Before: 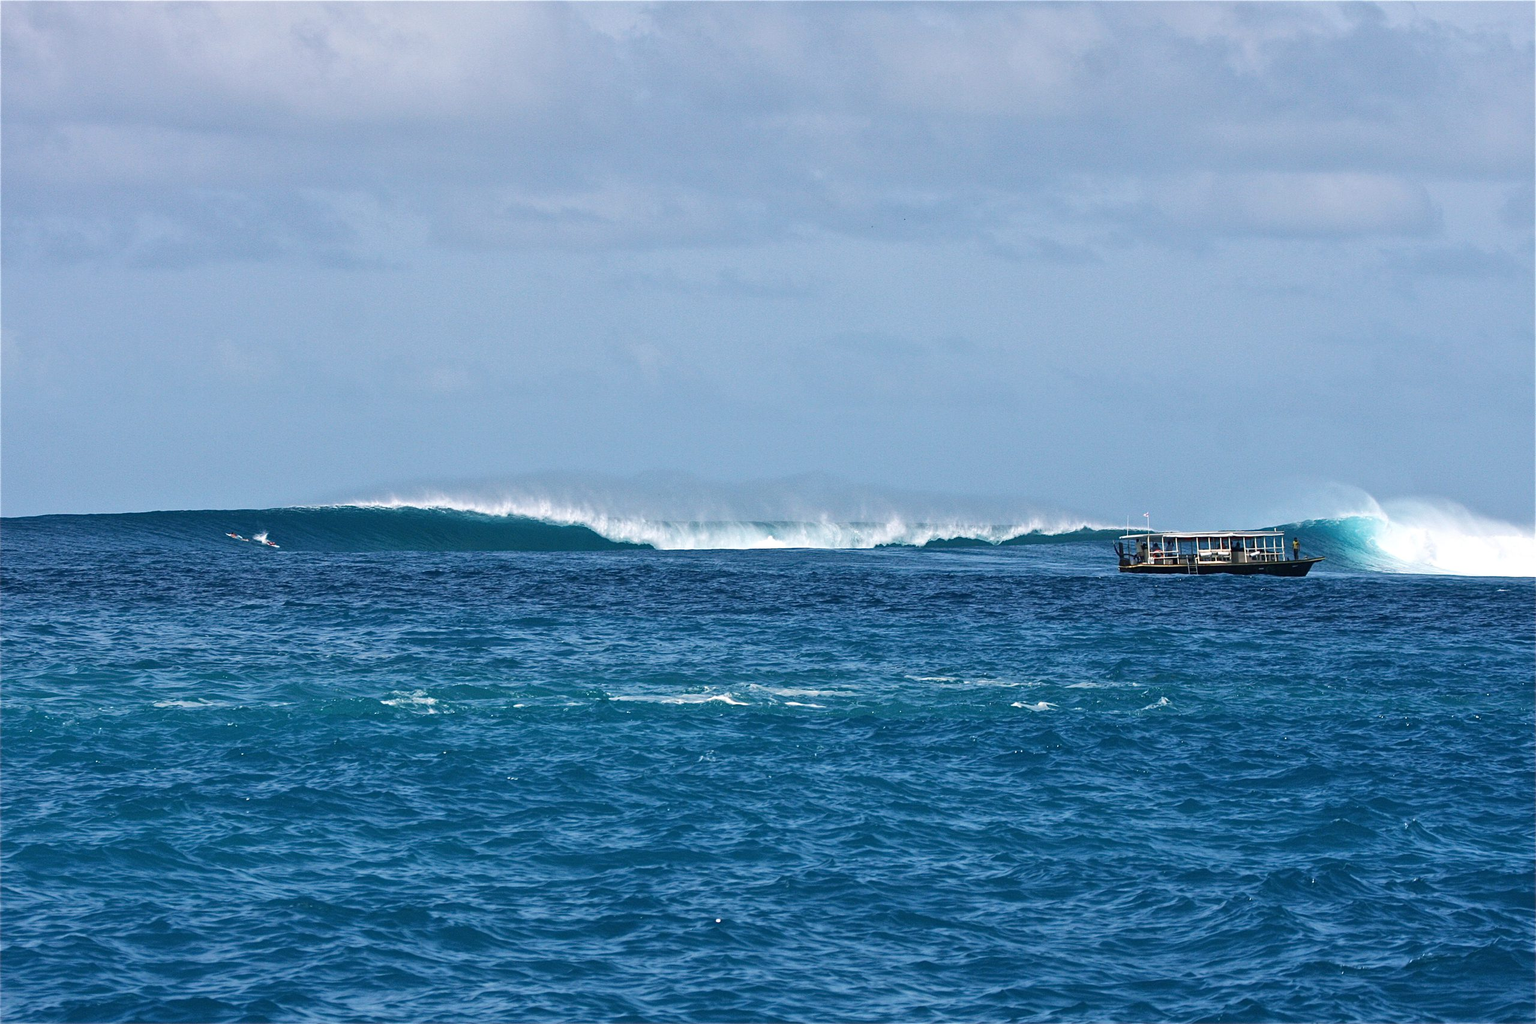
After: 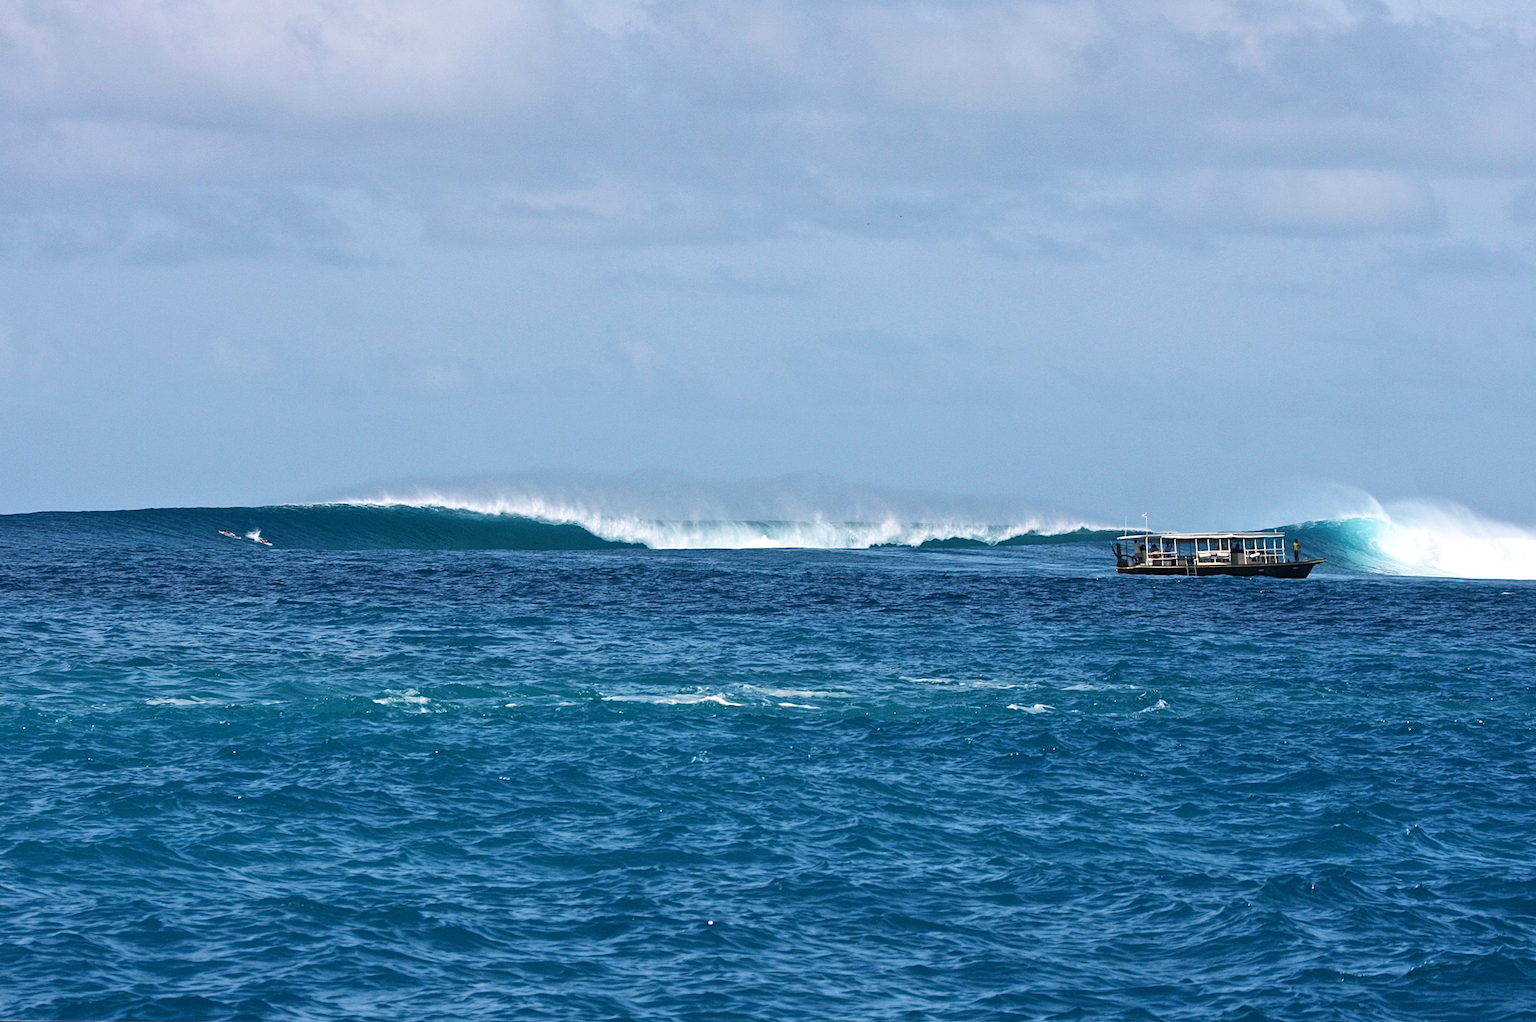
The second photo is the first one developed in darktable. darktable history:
contrast brightness saturation: contrast 0.1, brightness 0.02, saturation 0.02
rotate and perspective: rotation 0.192°, lens shift (horizontal) -0.015, crop left 0.005, crop right 0.996, crop top 0.006, crop bottom 0.99
color balance: mode lift, gamma, gain (sRGB)
